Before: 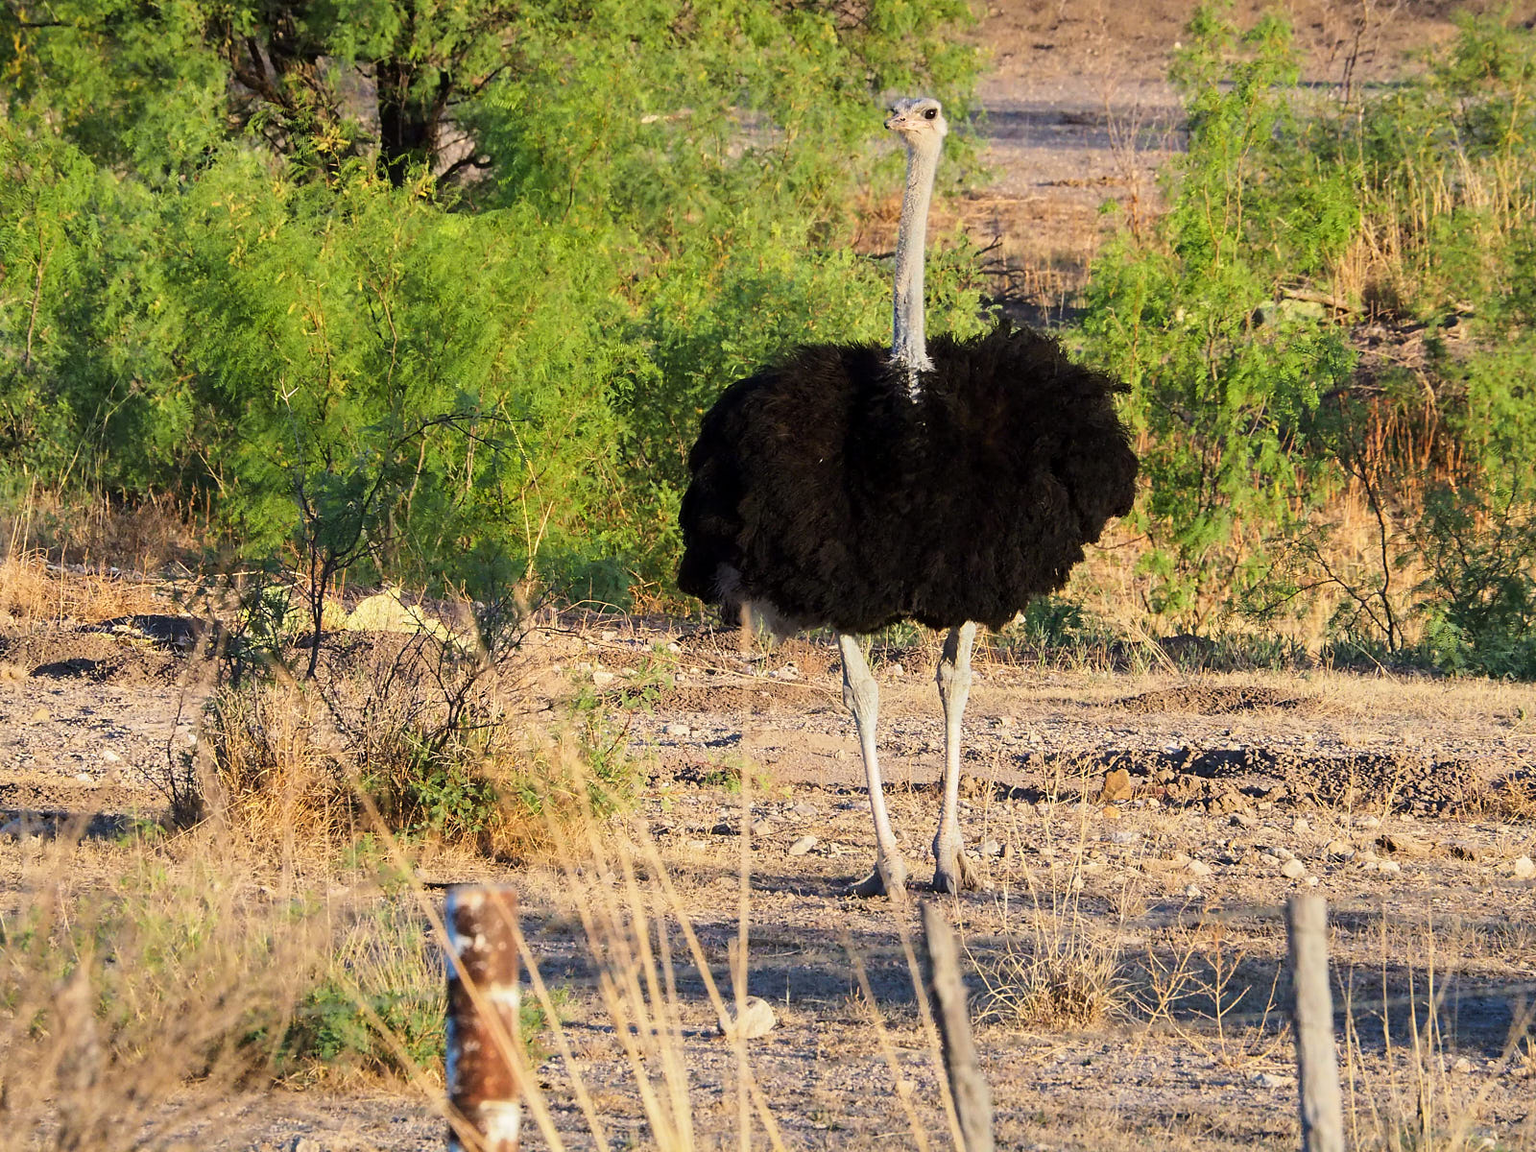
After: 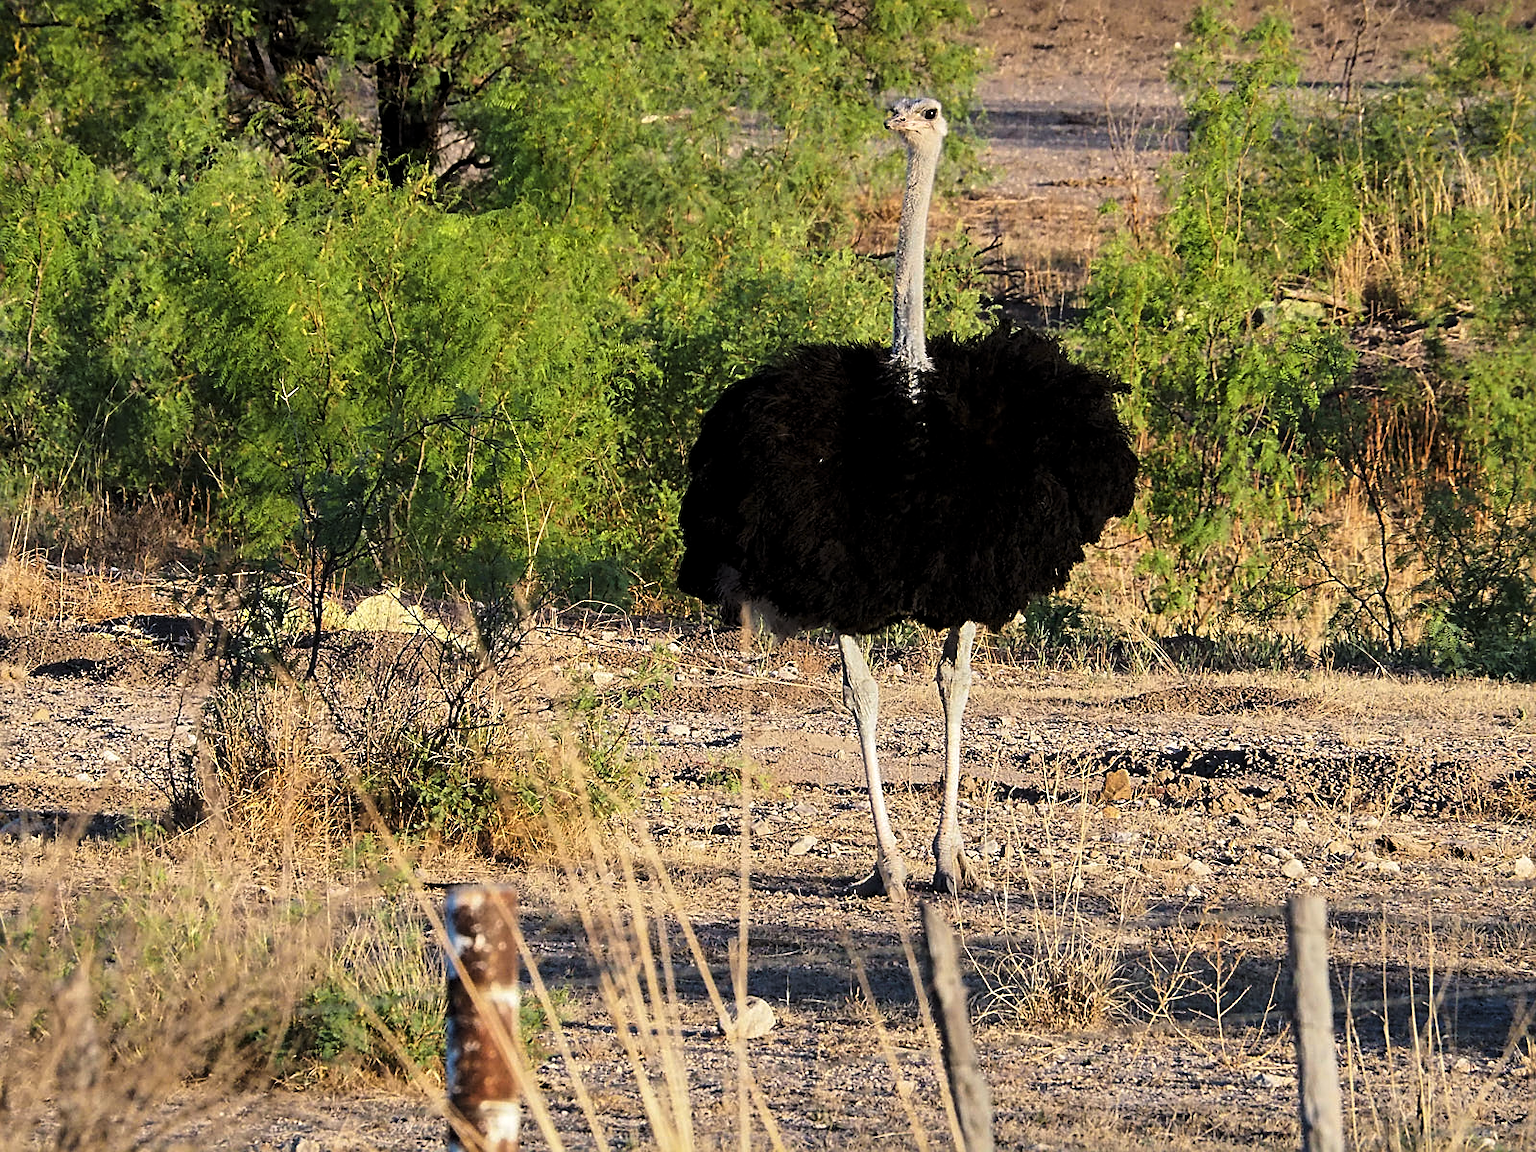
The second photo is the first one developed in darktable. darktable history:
levels: levels [0.029, 0.545, 0.971]
sharpen: on, module defaults
